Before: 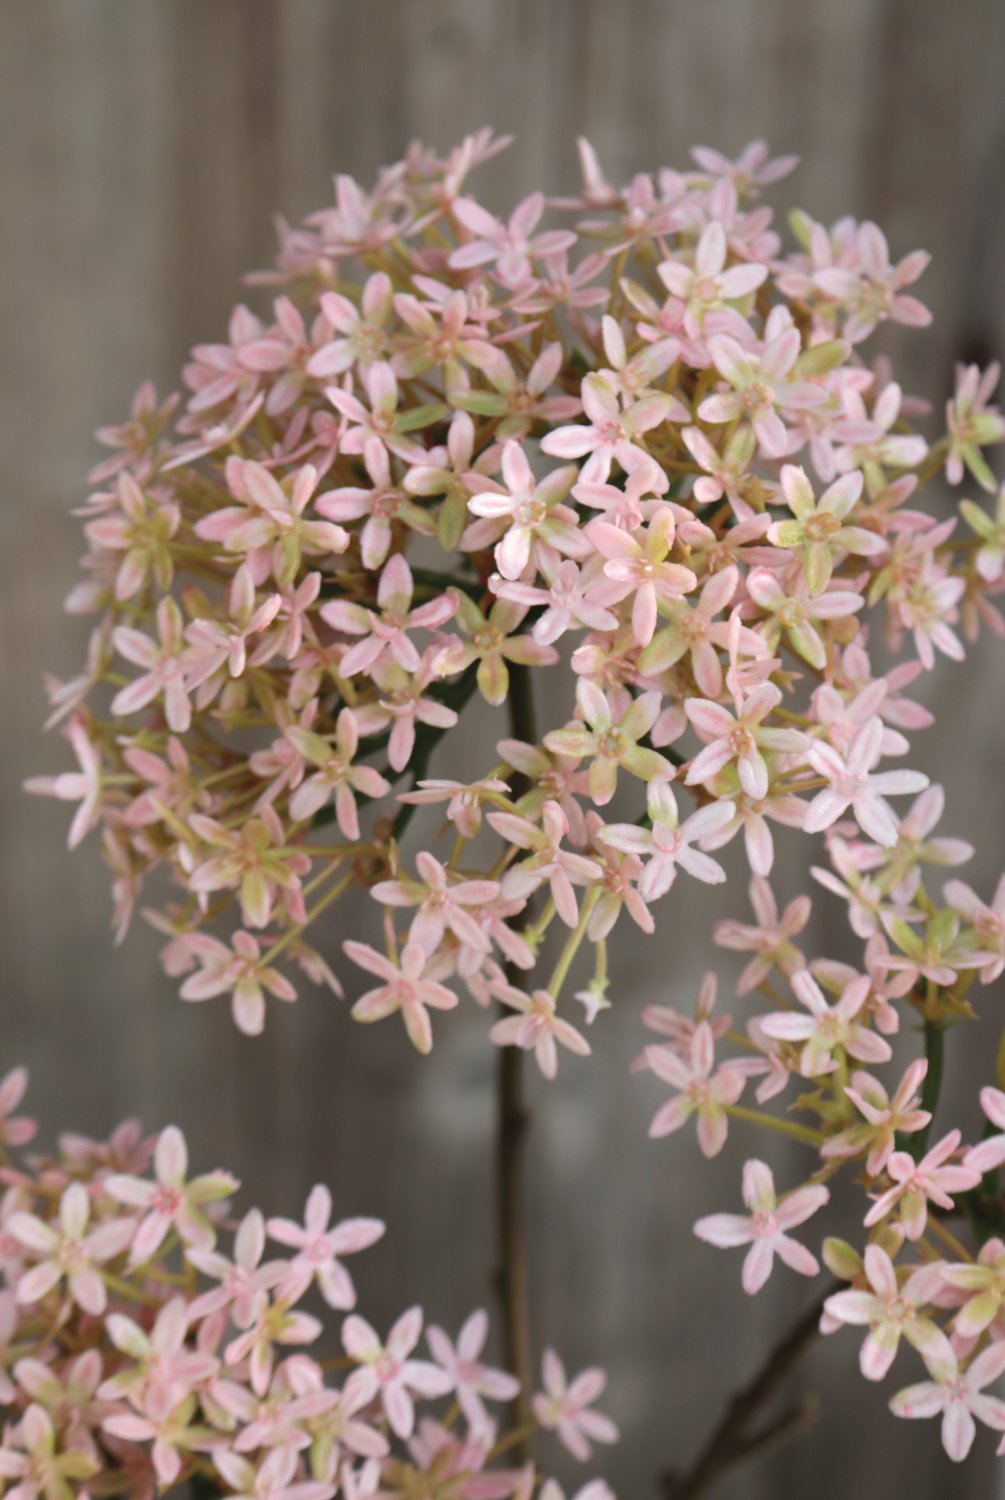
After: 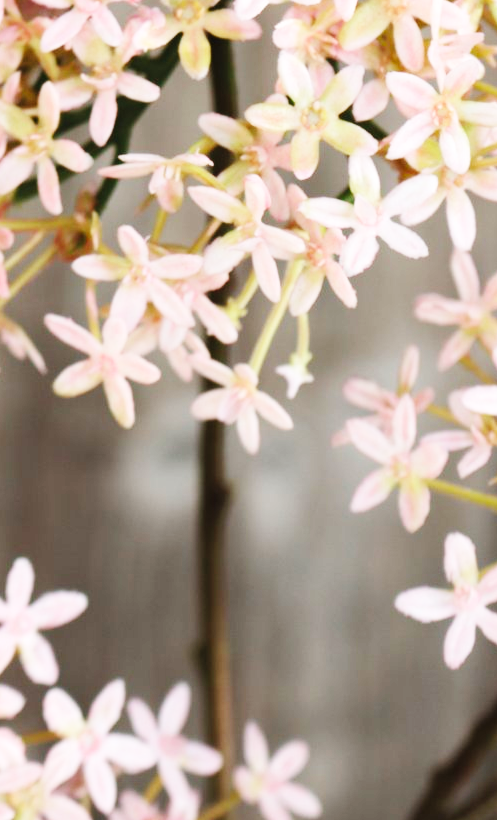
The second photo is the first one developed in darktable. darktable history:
crop: left 29.672%, top 41.786%, right 20.851%, bottom 3.487%
base curve: curves: ch0 [(0, 0.003) (0.001, 0.002) (0.006, 0.004) (0.02, 0.022) (0.048, 0.086) (0.094, 0.234) (0.162, 0.431) (0.258, 0.629) (0.385, 0.8) (0.548, 0.918) (0.751, 0.988) (1, 1)], preserve colors none
